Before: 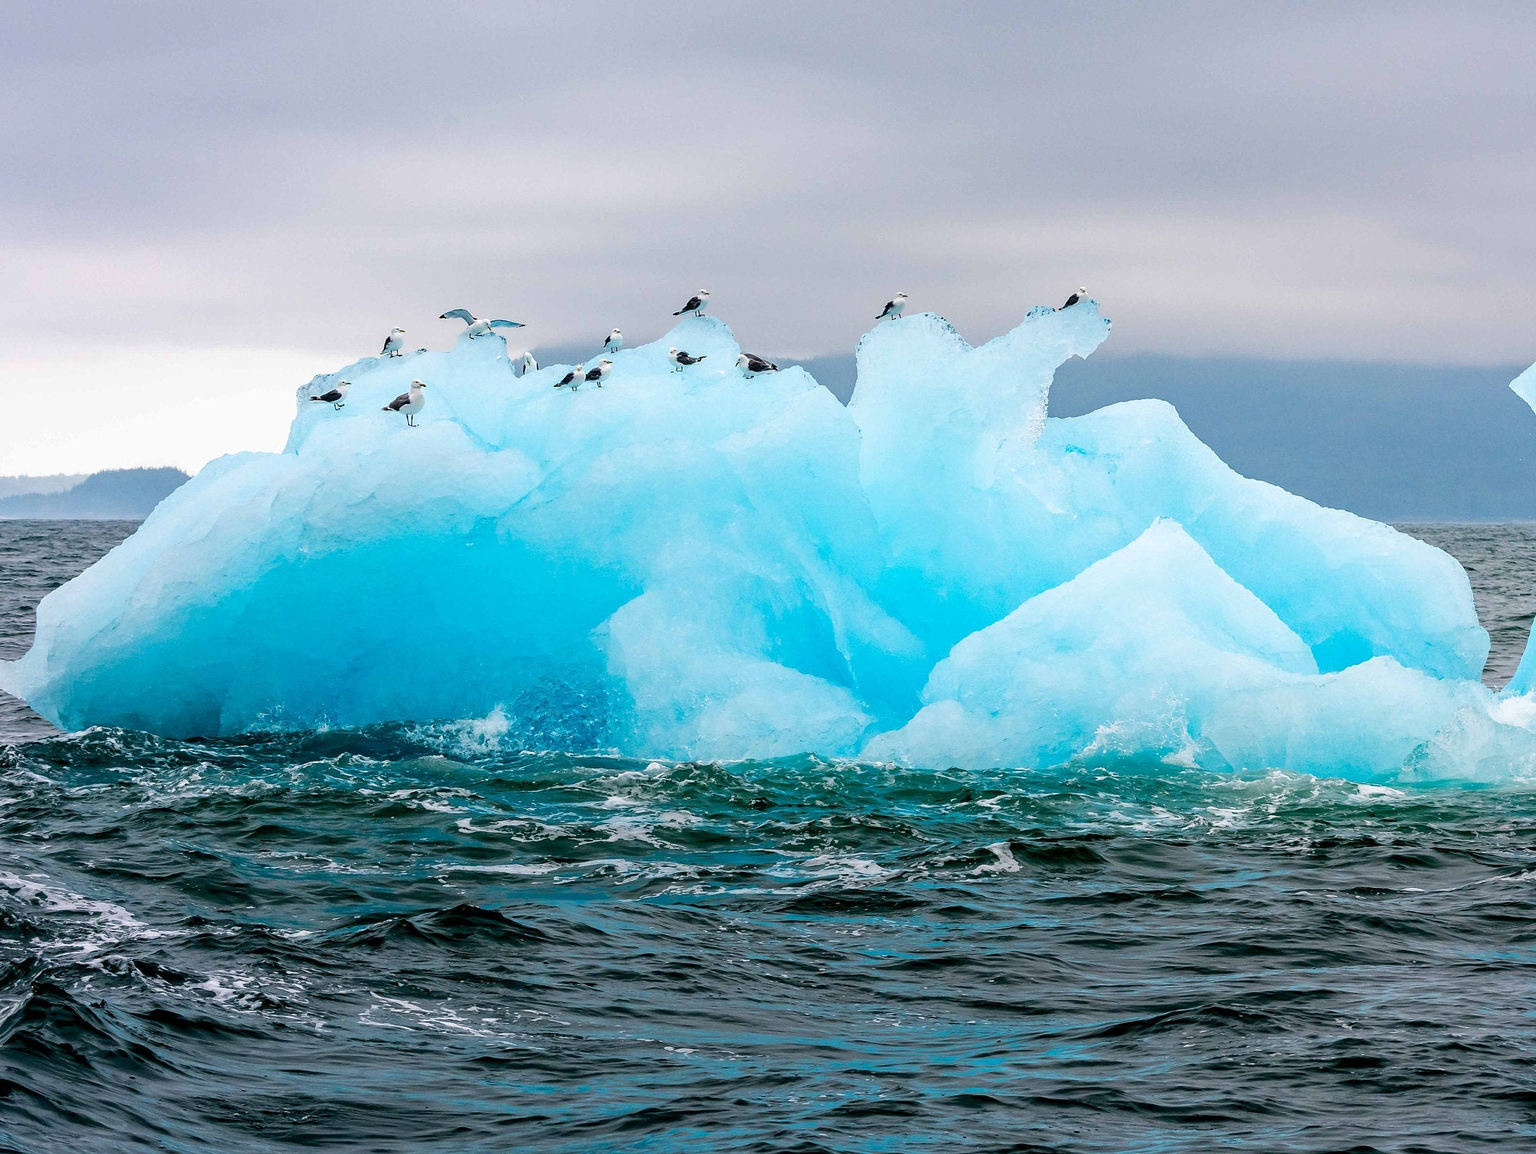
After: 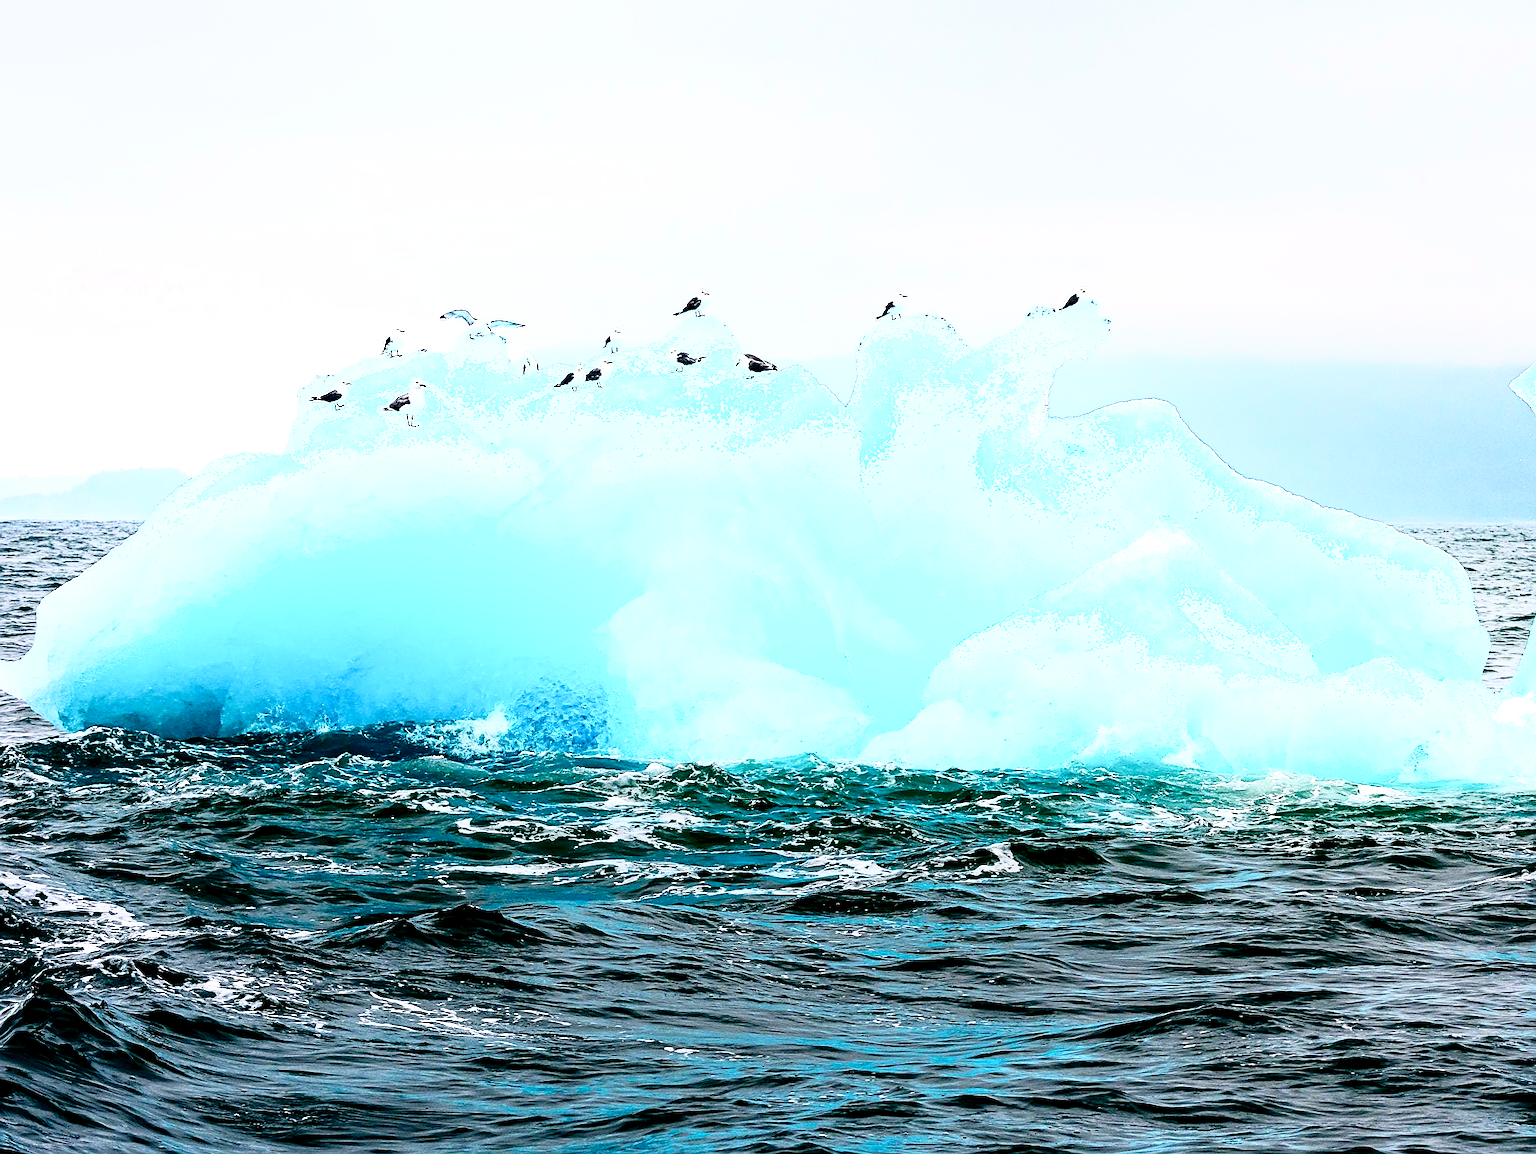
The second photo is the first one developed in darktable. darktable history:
contrast brightness saturation: contrast 0.22
sharpen: on, module defaults
shadows and highlights: shadows -61.36, white point adjustment -5.23, highlights 59.59
color balance rgb: global offset › luminance -0.468%, perceptual saturation grading › global saturation 20%, perceptual saturation grading › highlights -24.847%, perceptual saturation grading › shadows 49.823%, perceptual brilliance grading › global brilliance 2.612%, perceptual brilliance grading › highlights -3.07%, perceptual brilliance grading › shadows 3.396%
tone equalizer: -8 EV -0.79 EV, -7 EV -0.667 EV, -6 EV -0.578 EV, -5 EV -0.367 EV, -3 EV 0.381 EV, -2 EV 0.6 EV, -1 EV 0.681 EV, +0 EV 0.739 EV
